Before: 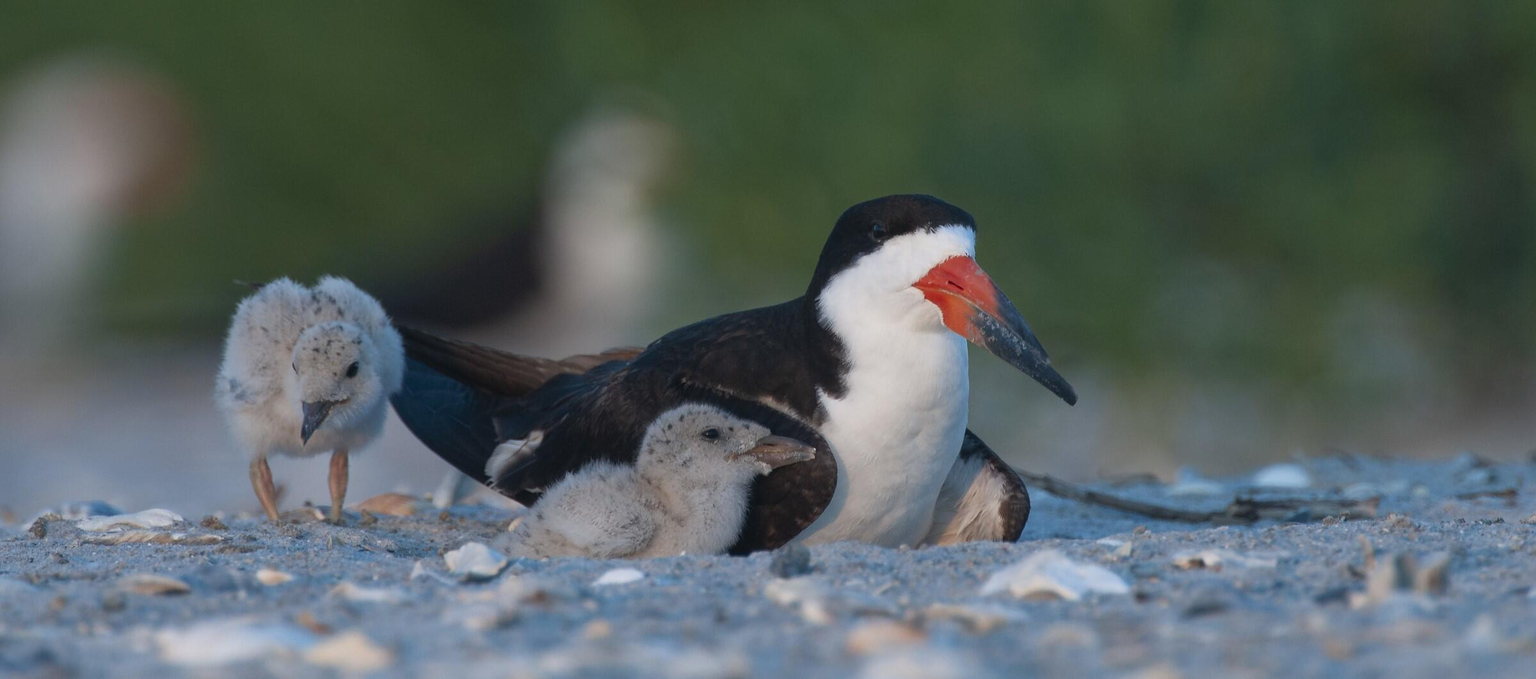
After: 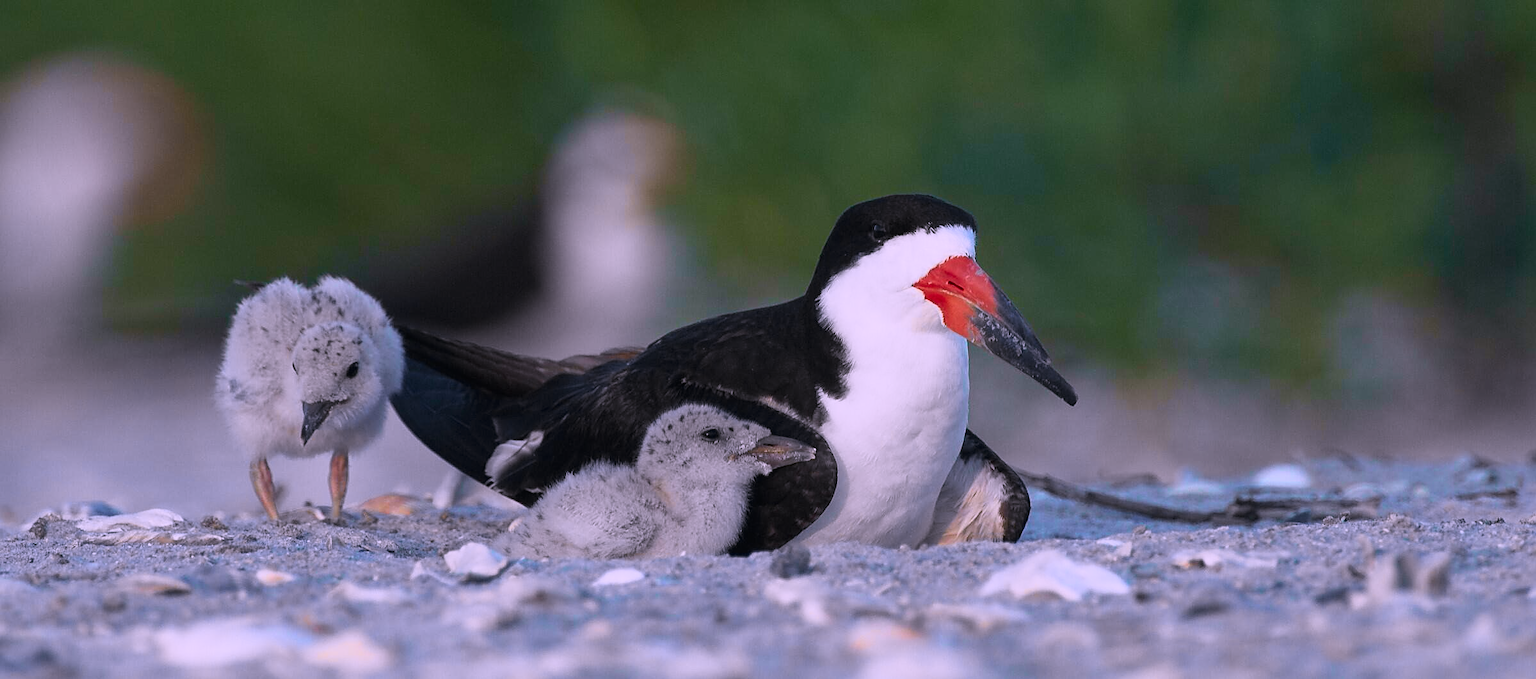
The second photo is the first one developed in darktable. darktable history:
color correction: highlights a* 15.46, highlights b* -20.56
tone curve: curves: ch0 [(0, 0) (0.078, 0.029) (0.265, 0.241) (0.507, 0.56) (0.744, 0.826) (1, 0.948)]; ch1 [(0, 0) (0.346, 0.307) (0.418, 0.383) (0.46, 0.439) (0.482, 0.493) (0.502, 0.5) (0.517, 0.506) (0.55, 0.557) (0.601, 0.637) (0.666, 0.7) (1, 1)]; ch2 [(0, 0) (0.346, 0.34) (0.431, 0.45) (0.485, 0.494) (0.5, 0.498) (0.508, 0.499) (0.532, 0.546) (0.579, 0.628) (0.625, 0.668) (1, 1)], color space Lab, independent channels, preserve colors none
sharpen: on, module defaults
